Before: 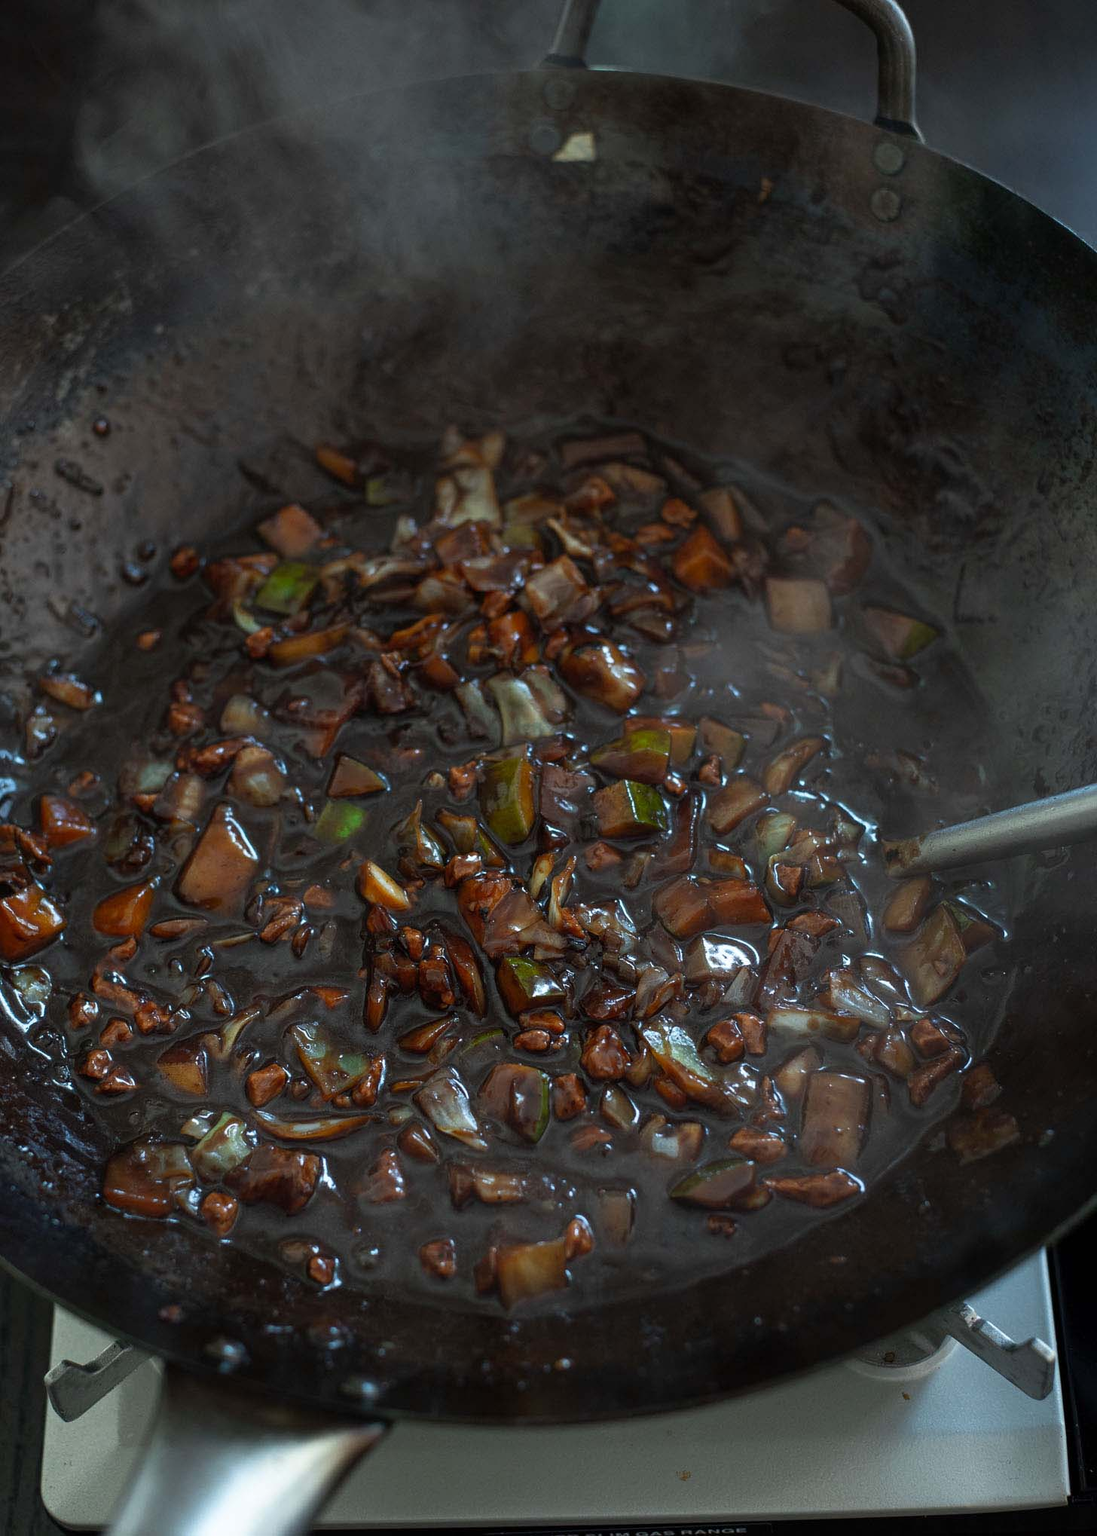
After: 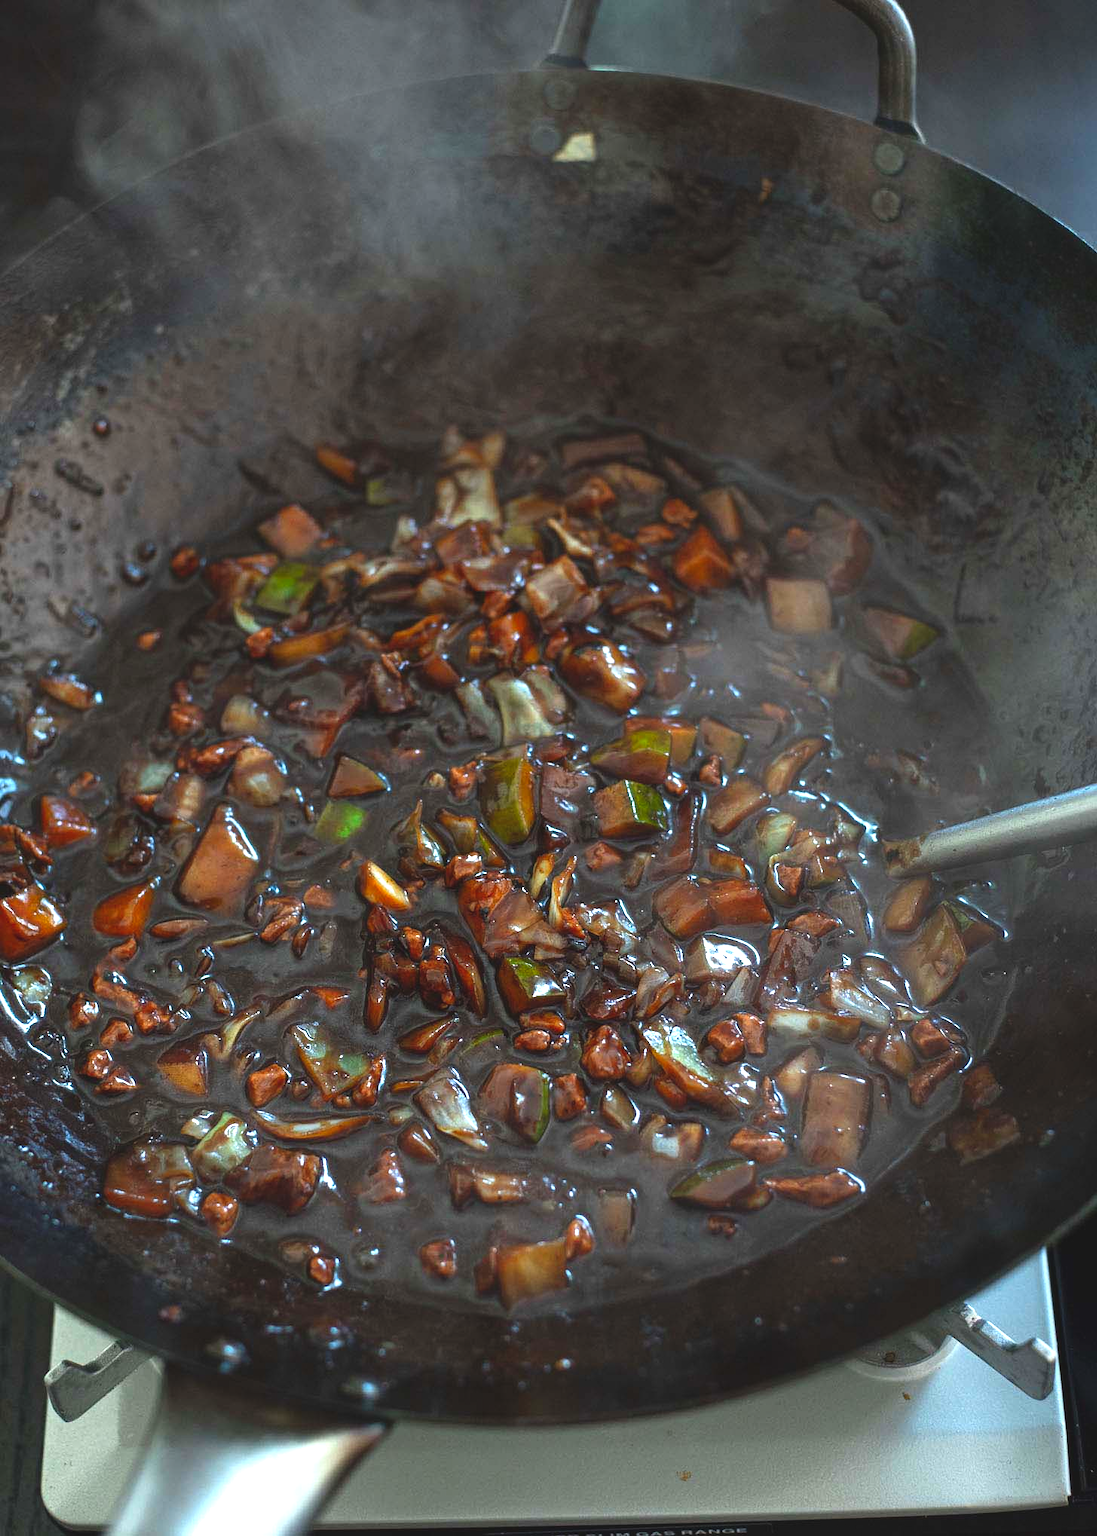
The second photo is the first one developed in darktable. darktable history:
contrast brightness saturation: contrast 0.08, saturation 0.2
exposure: black level correction -0.005, exposure 1.002 EV, compensate highlight preservation false
